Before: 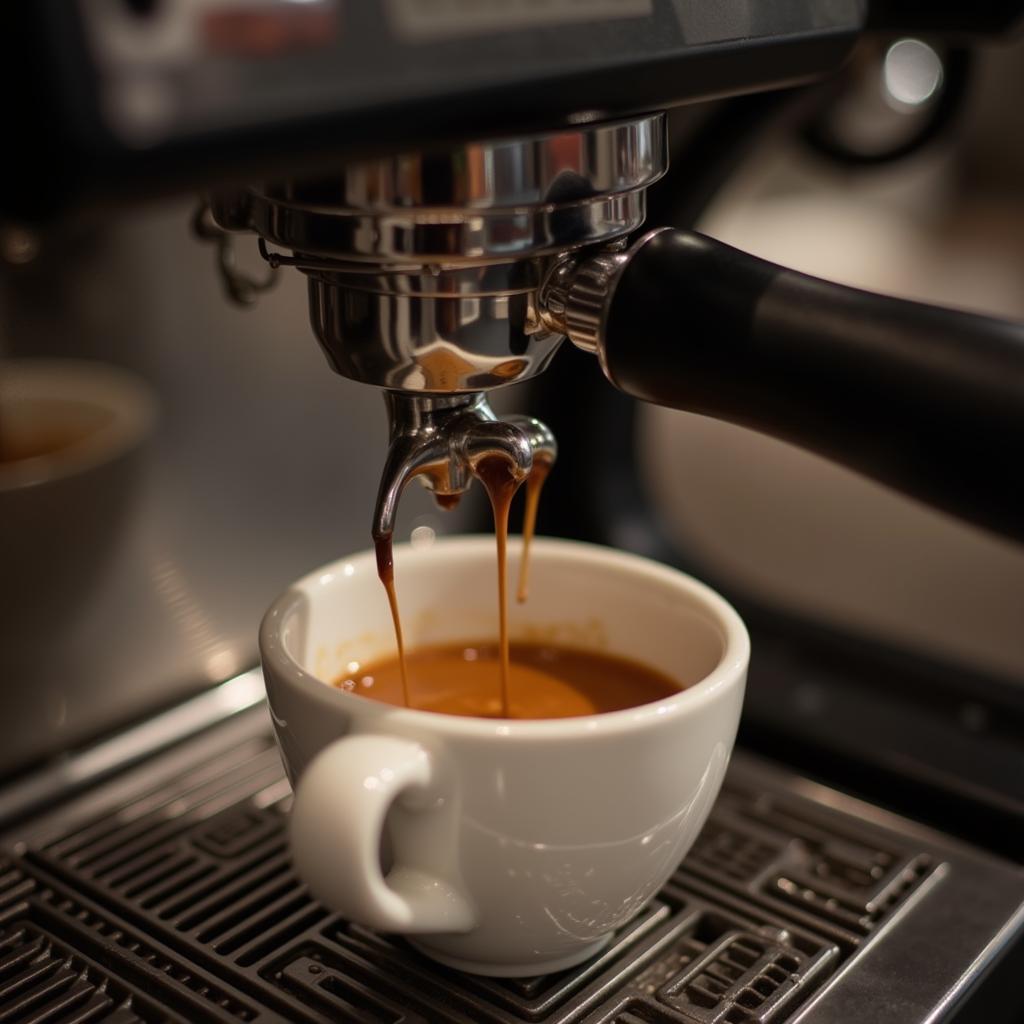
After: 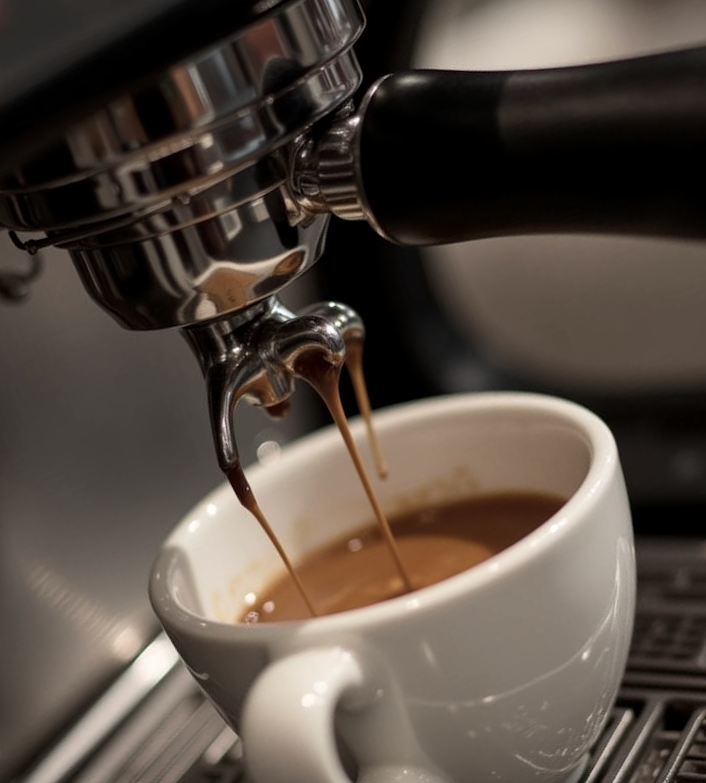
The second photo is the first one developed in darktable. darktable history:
crop and rotate: angle 20.98°, left 6.749%, right 4.175%, bottom 1.152%
contrast brightness saturation: contrast 0.1, saturation -0.363
local contrast: highlights 102%, shadows 100%, detail 119%, midtone range 0.2
